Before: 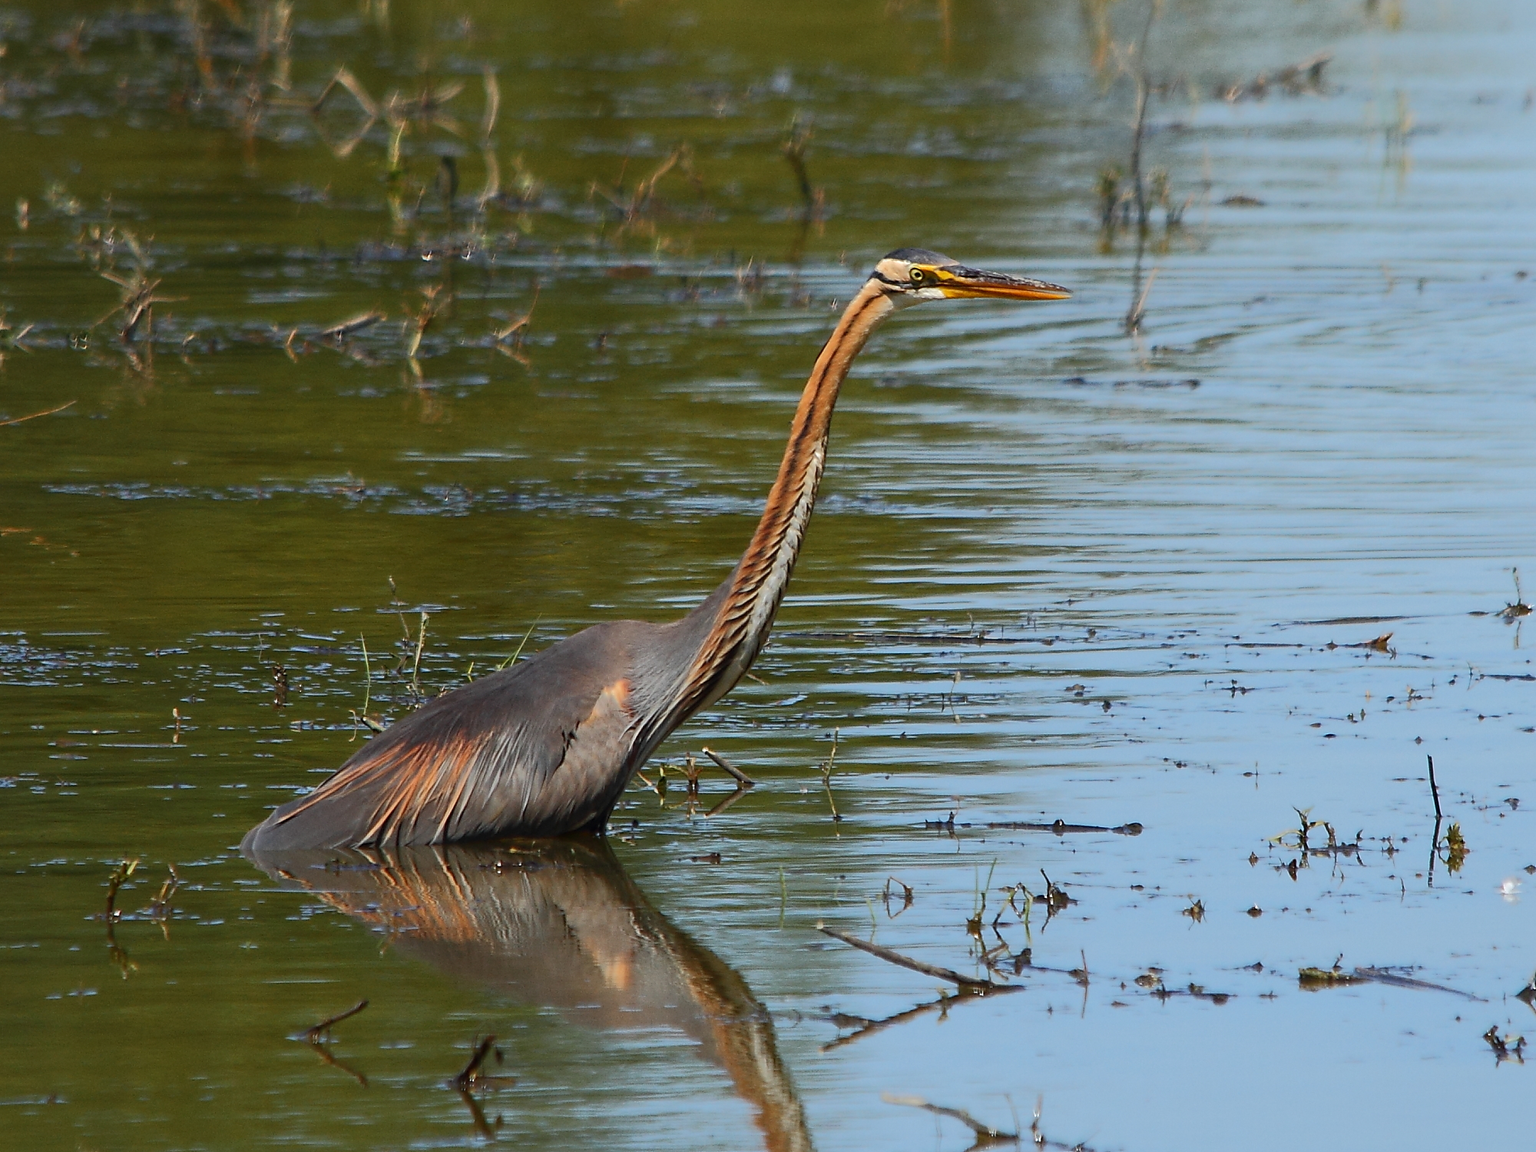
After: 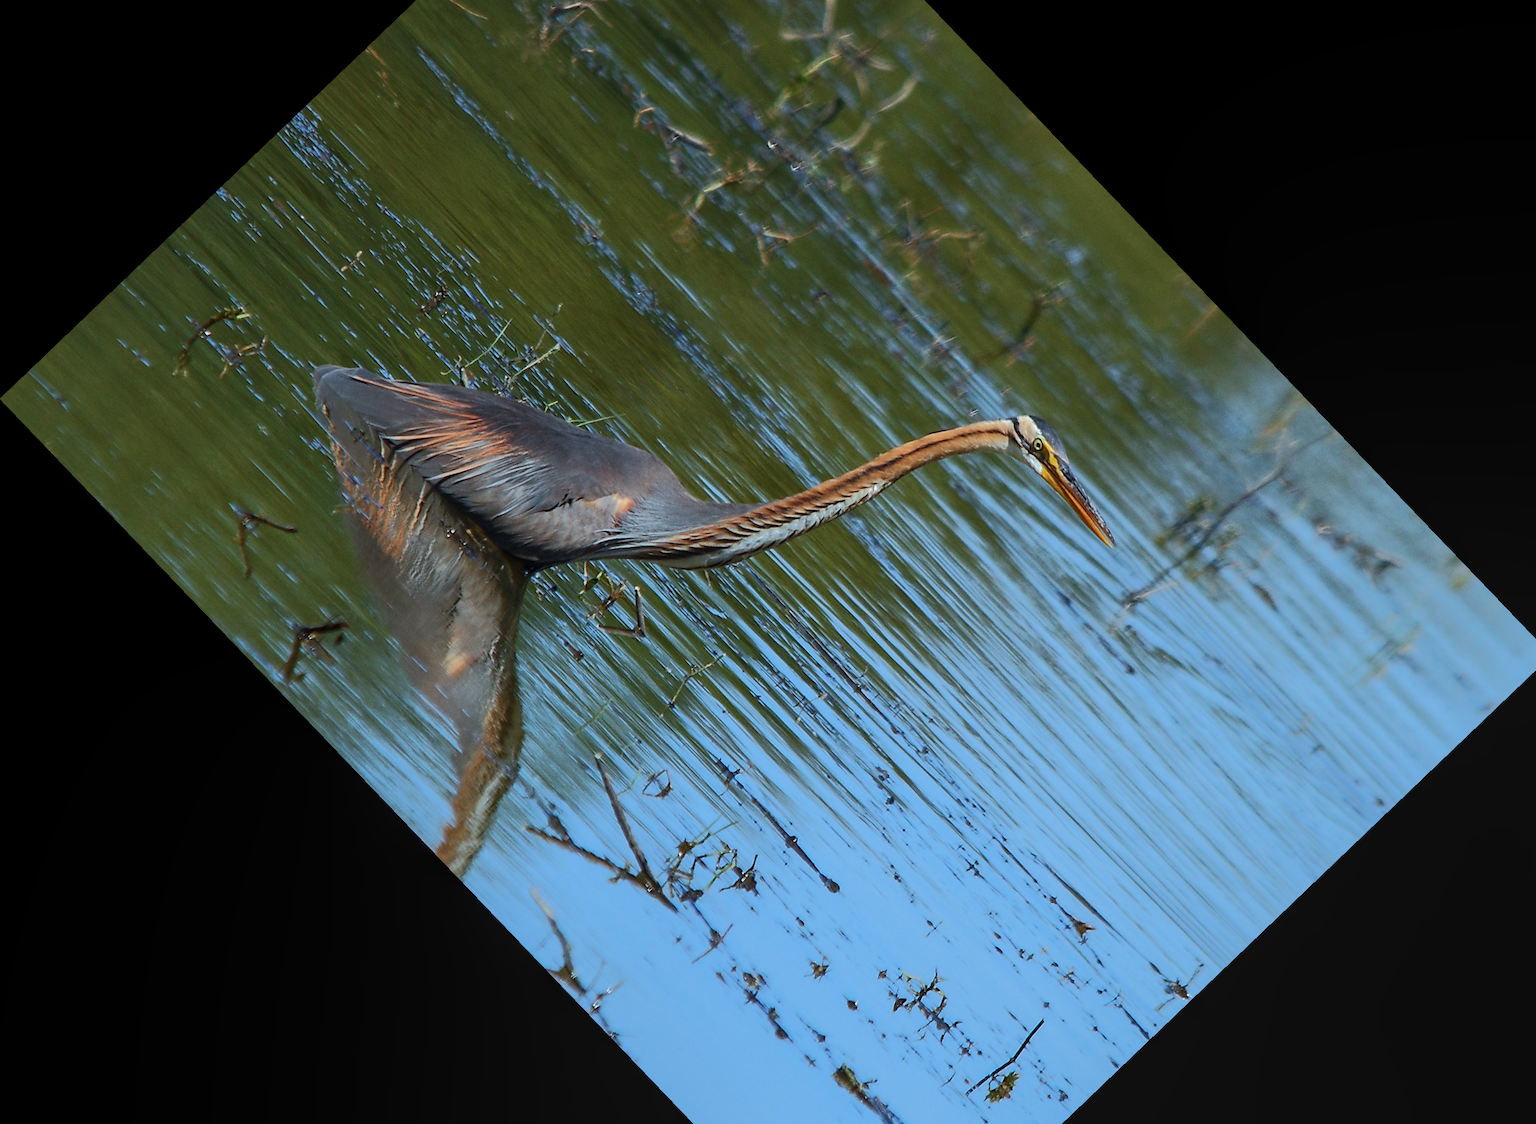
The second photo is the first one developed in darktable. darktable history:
color calibration: illuminant as shot in camera, x 0.383, y 0.38, temperature 3949.15 K, gamut compression 1.66
local contrast: detail 110%
crop and rotate: angle -46.26°, top 16.234%, right 0.912%, bottom 11.704%
